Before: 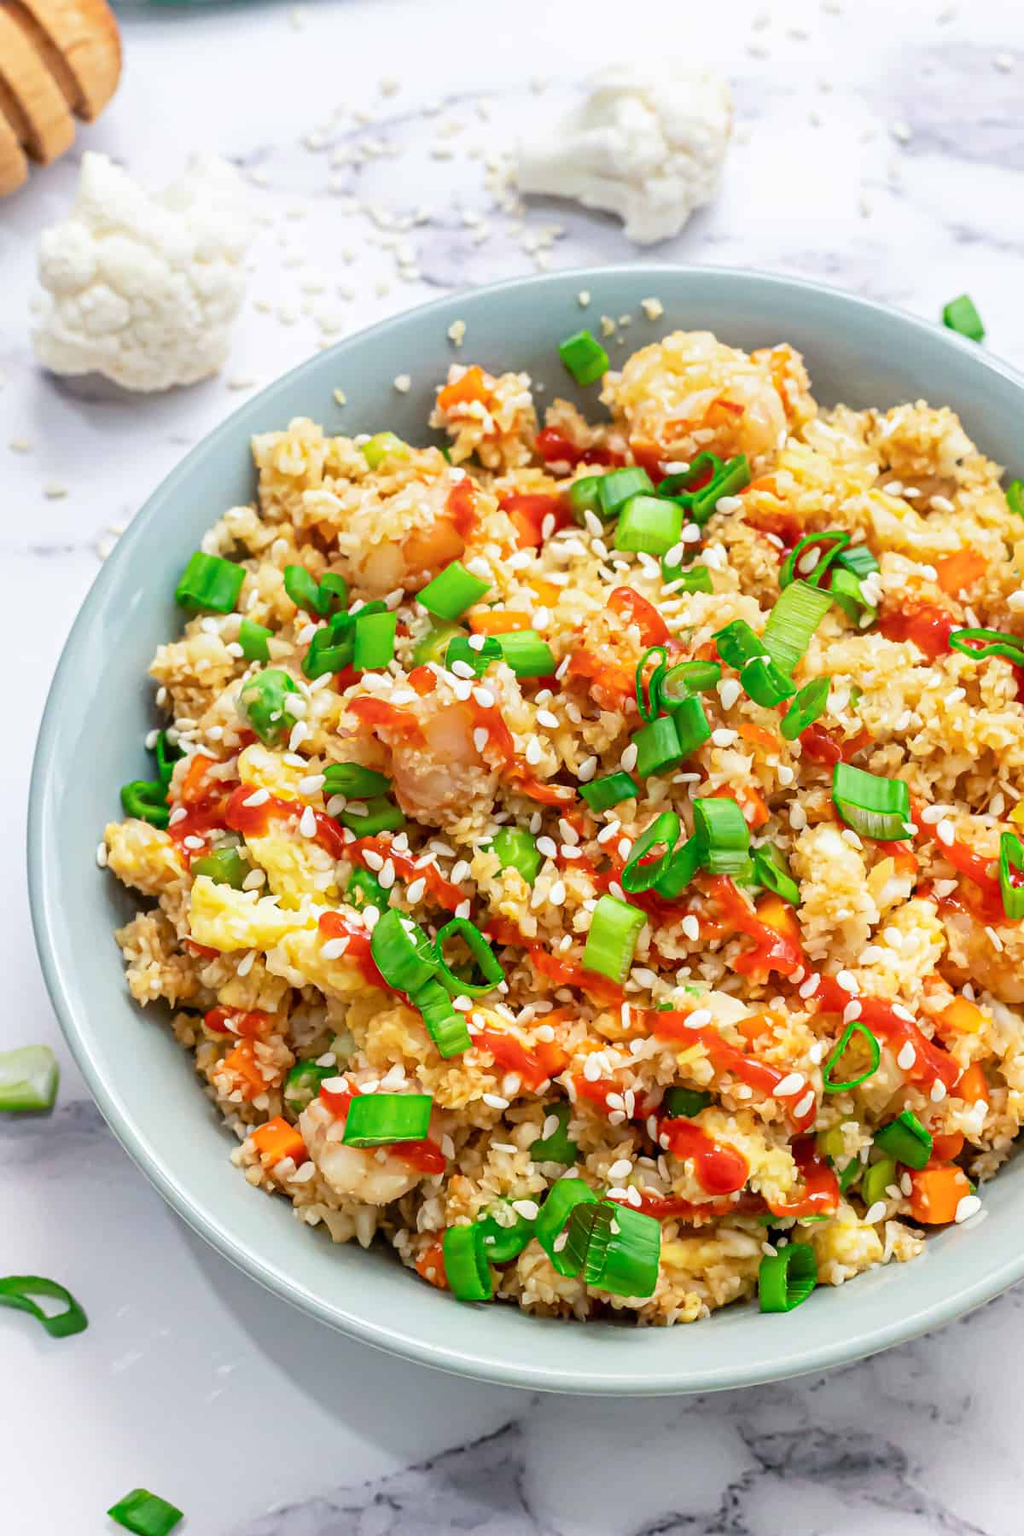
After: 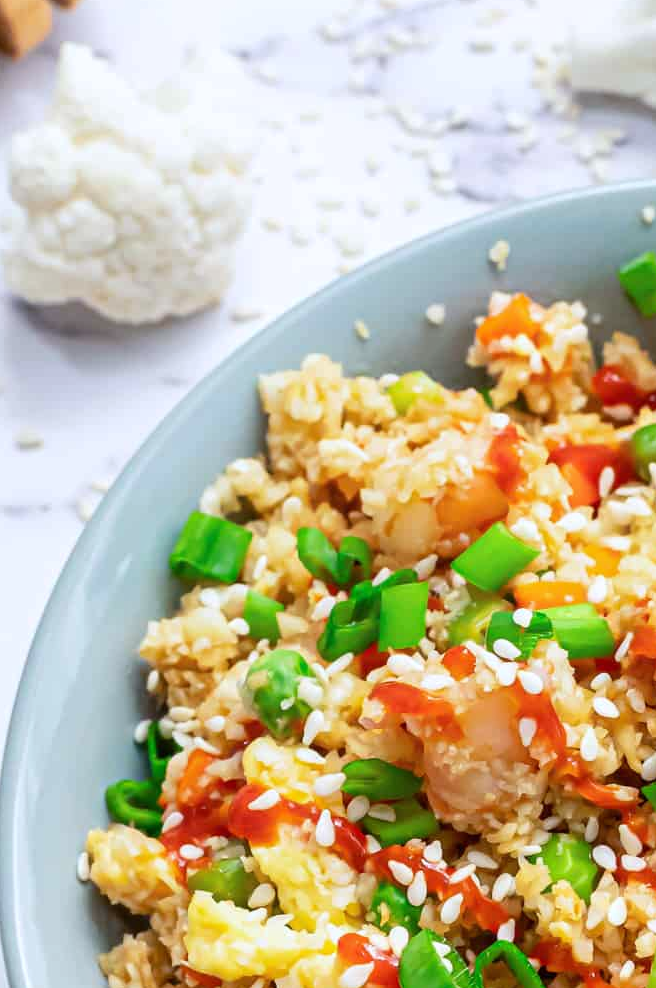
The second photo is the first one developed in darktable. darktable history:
crop and rotate: left 3.047%, top 7.509%, right 42.236%, bottom 37.598%
white balance: red 0.983, blue 1.036
tone equalizer: on, module defaults
